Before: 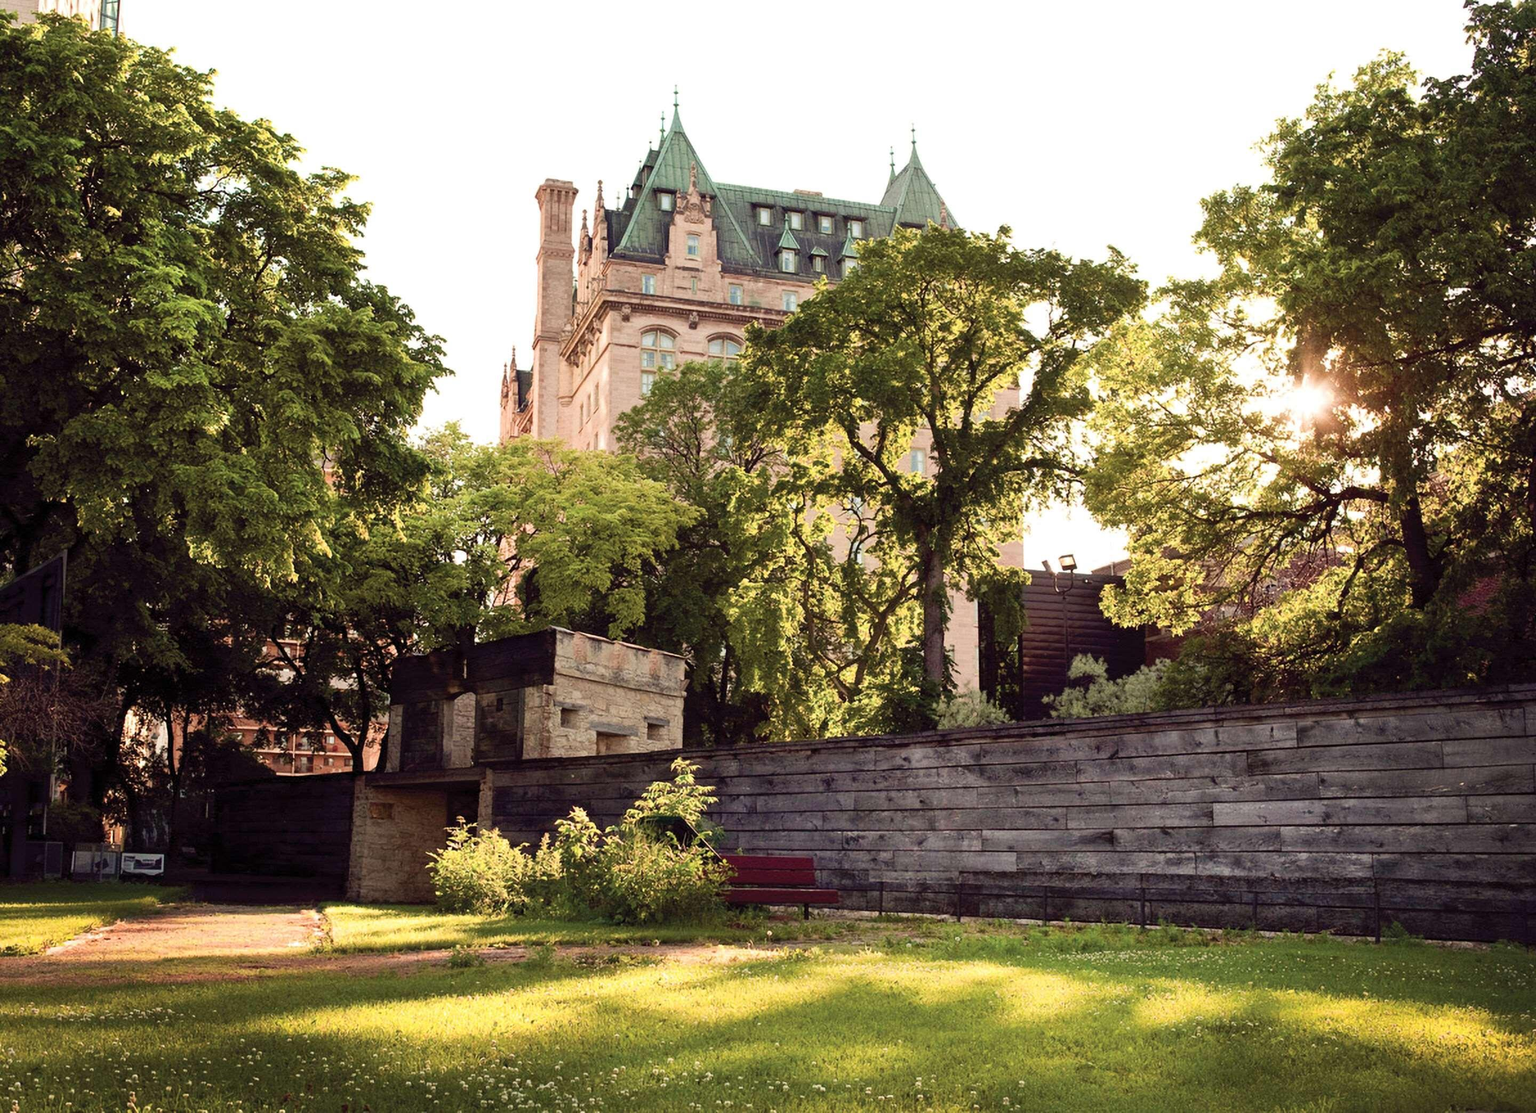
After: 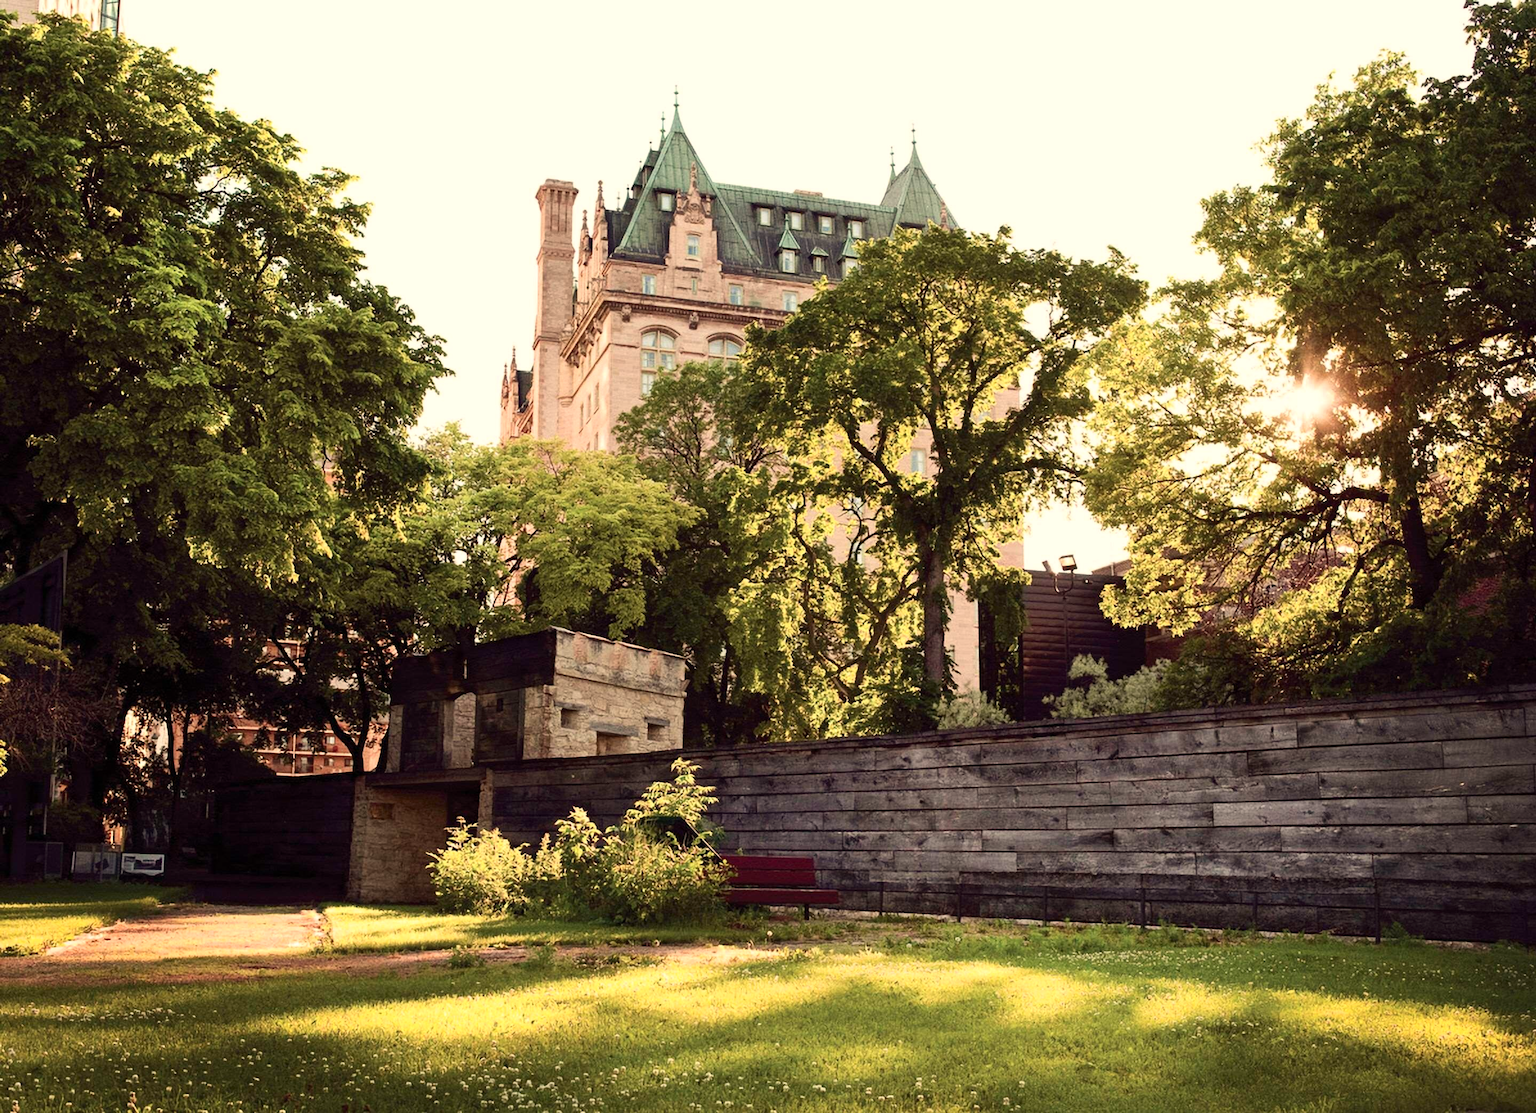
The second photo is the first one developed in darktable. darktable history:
white balance: red 1.045, blue 0.932
contrast brightness saturation: contrast 0.14
